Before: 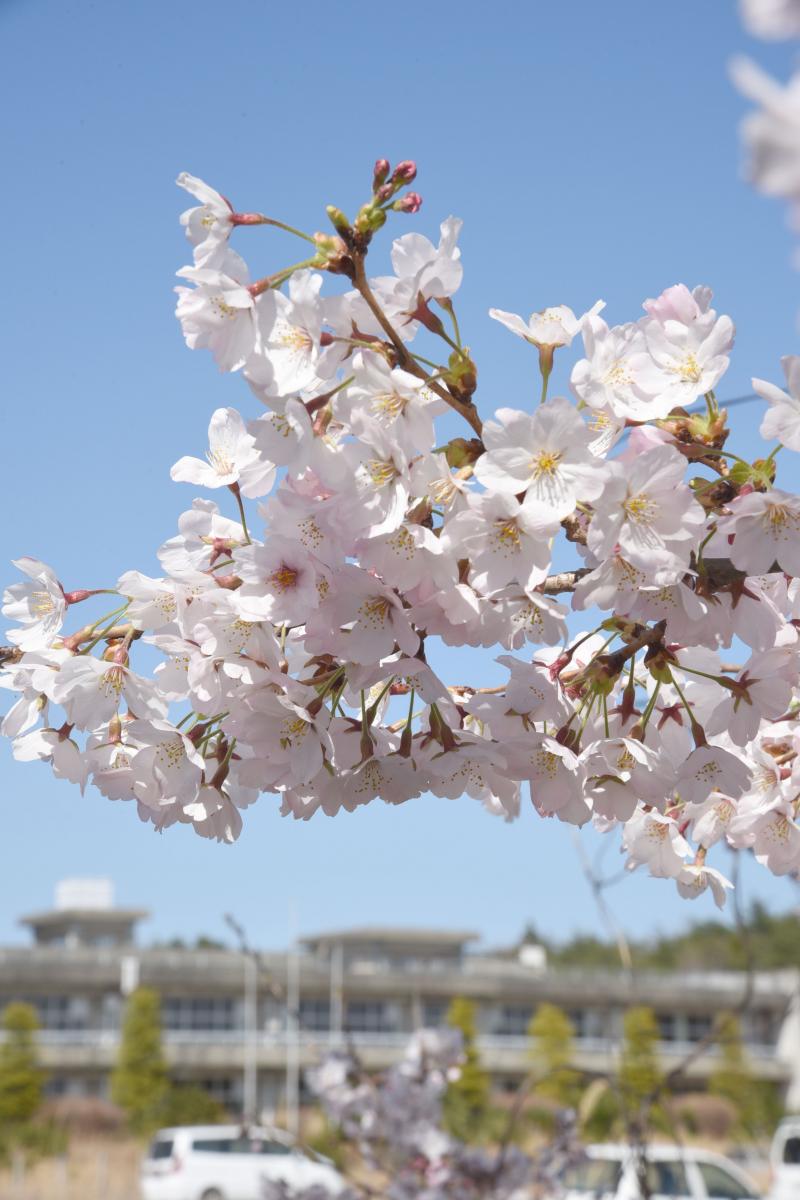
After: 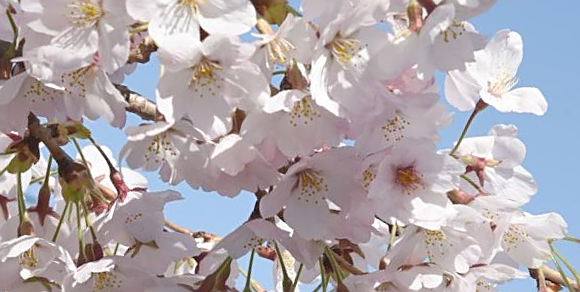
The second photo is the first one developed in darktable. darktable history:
crop and rotate: angle 16.12°, top 30.835%, bottom 35.653%
sharpen: on, module defaults
